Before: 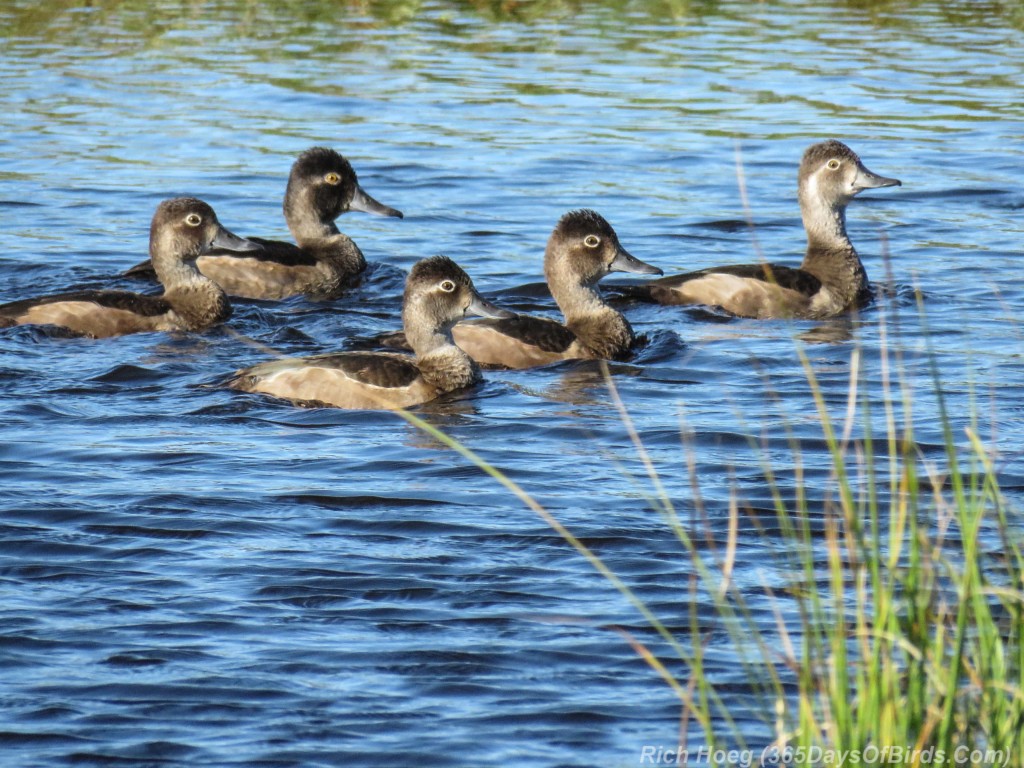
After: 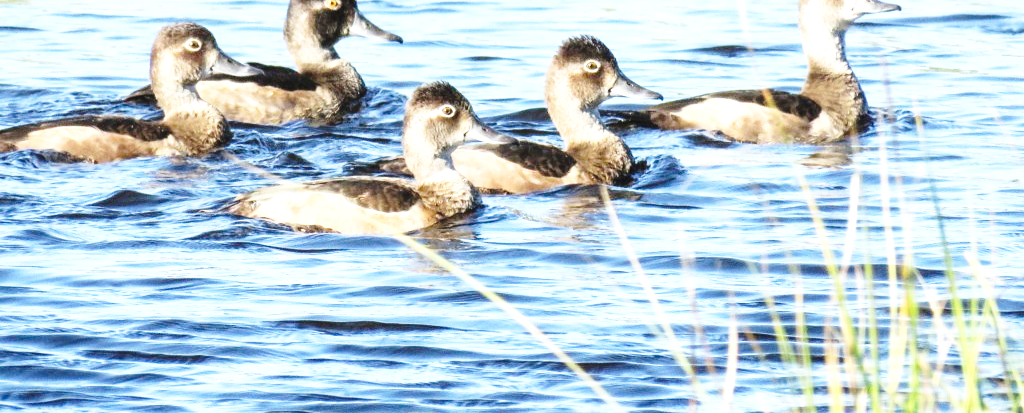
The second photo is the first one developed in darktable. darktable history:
base curve: curves: ch0 [(0, 0) (0.028, 0.03) (0.121, 0.232) (0.46, 0.748) (0.859, 0.968) (1, 1)], preserve colors none
exposure: black level correction 0, exposure 1.096 EV, compensate highlight preservation false
crop and rotate: top 22.792%, bottom 23.305%
